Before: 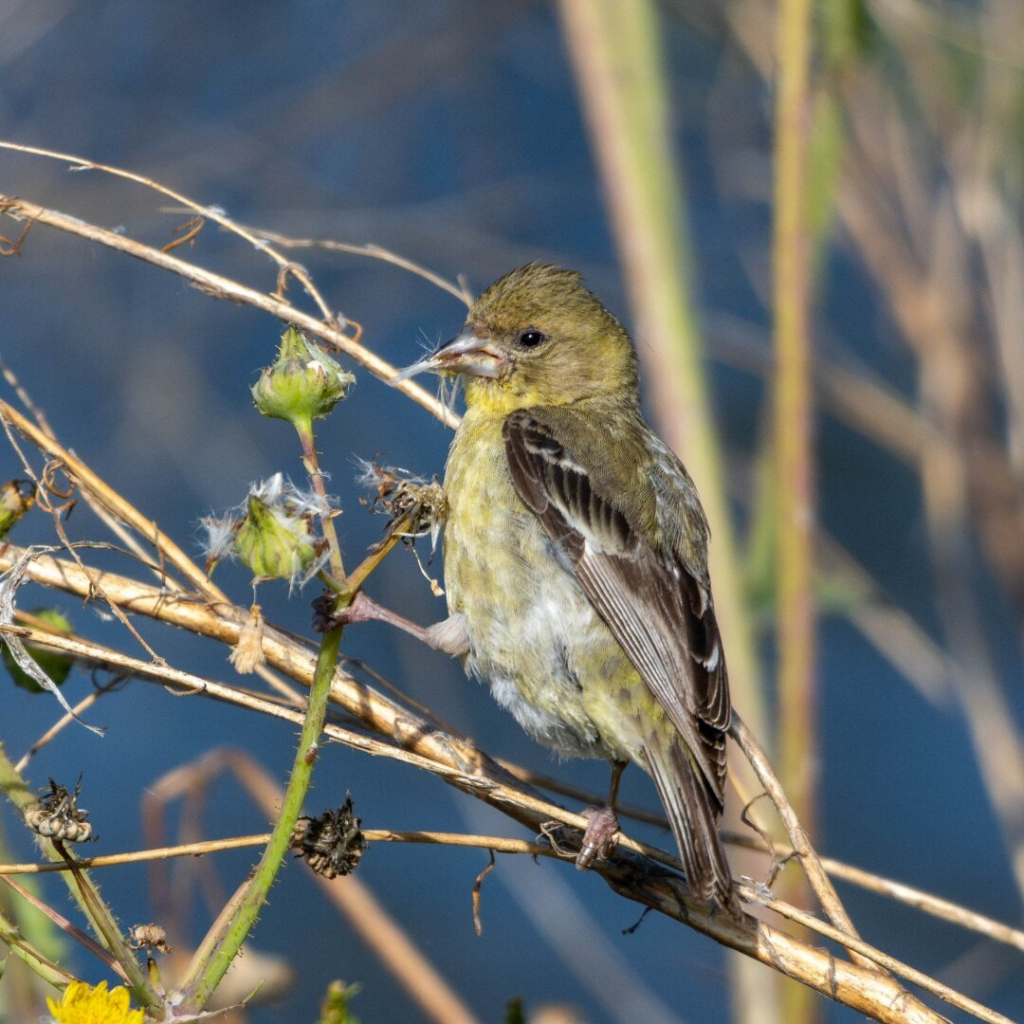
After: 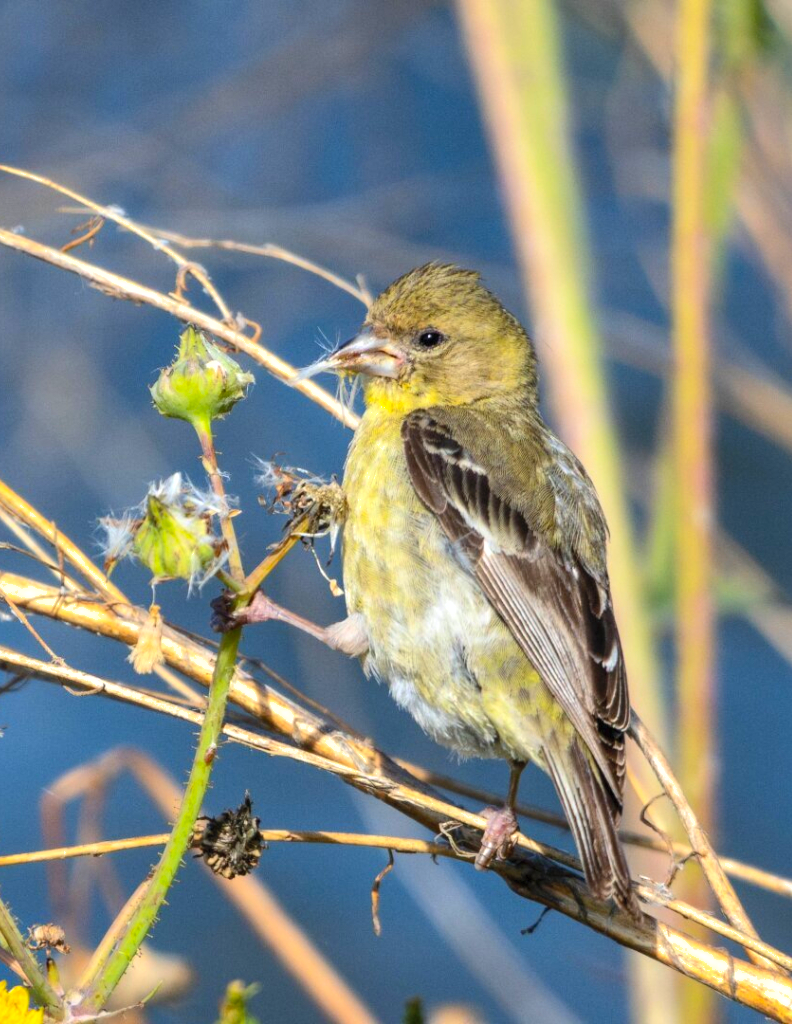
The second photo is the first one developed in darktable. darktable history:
shadows and highlights: shadows 30.2
crop: left 9.868%, right 12.696%
contrast brightness saturation: contrast 0.202, brightness 0.17, saturation 0.228
exposure: exposure 0.295 EV, compensate exposure bias true, compensate highlight preservation false
